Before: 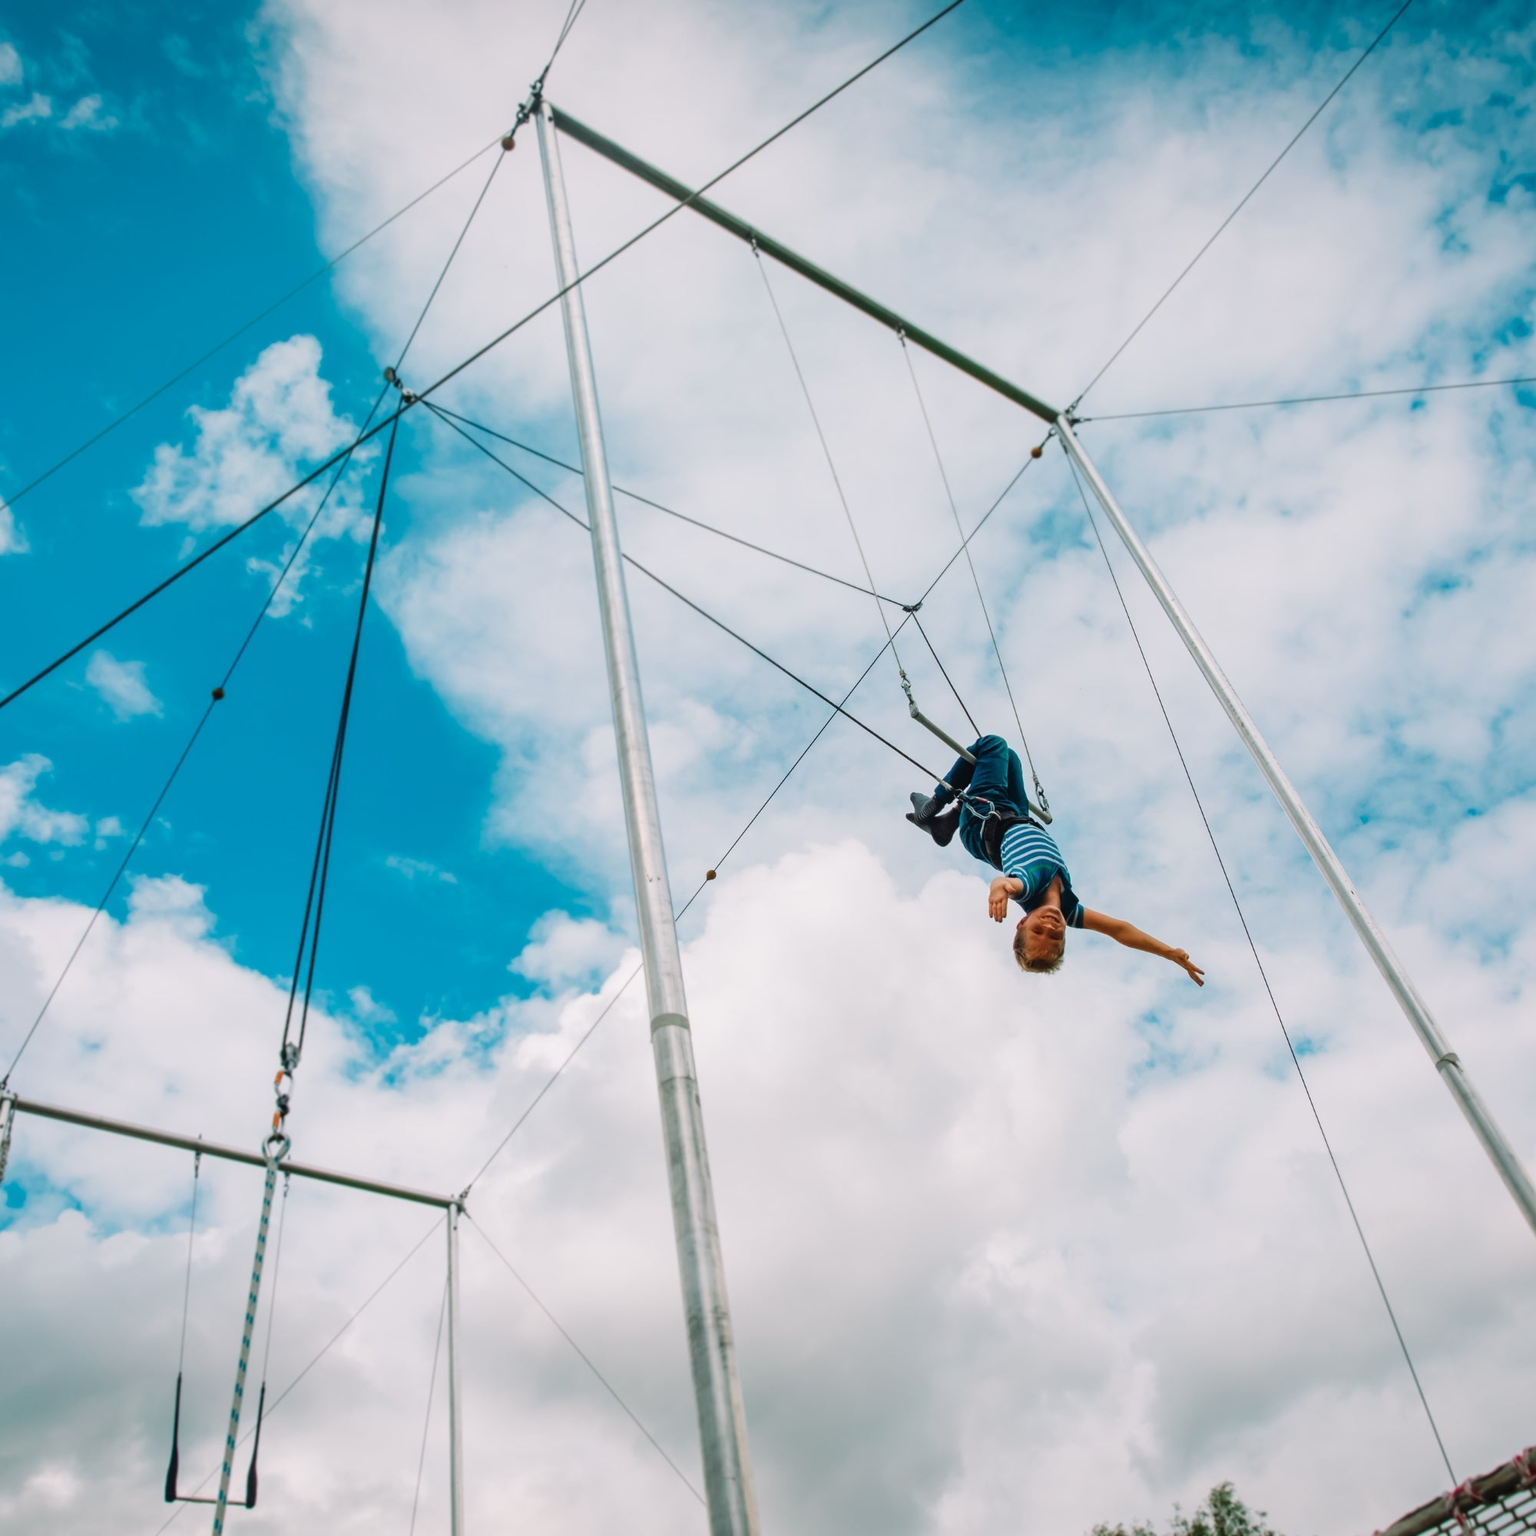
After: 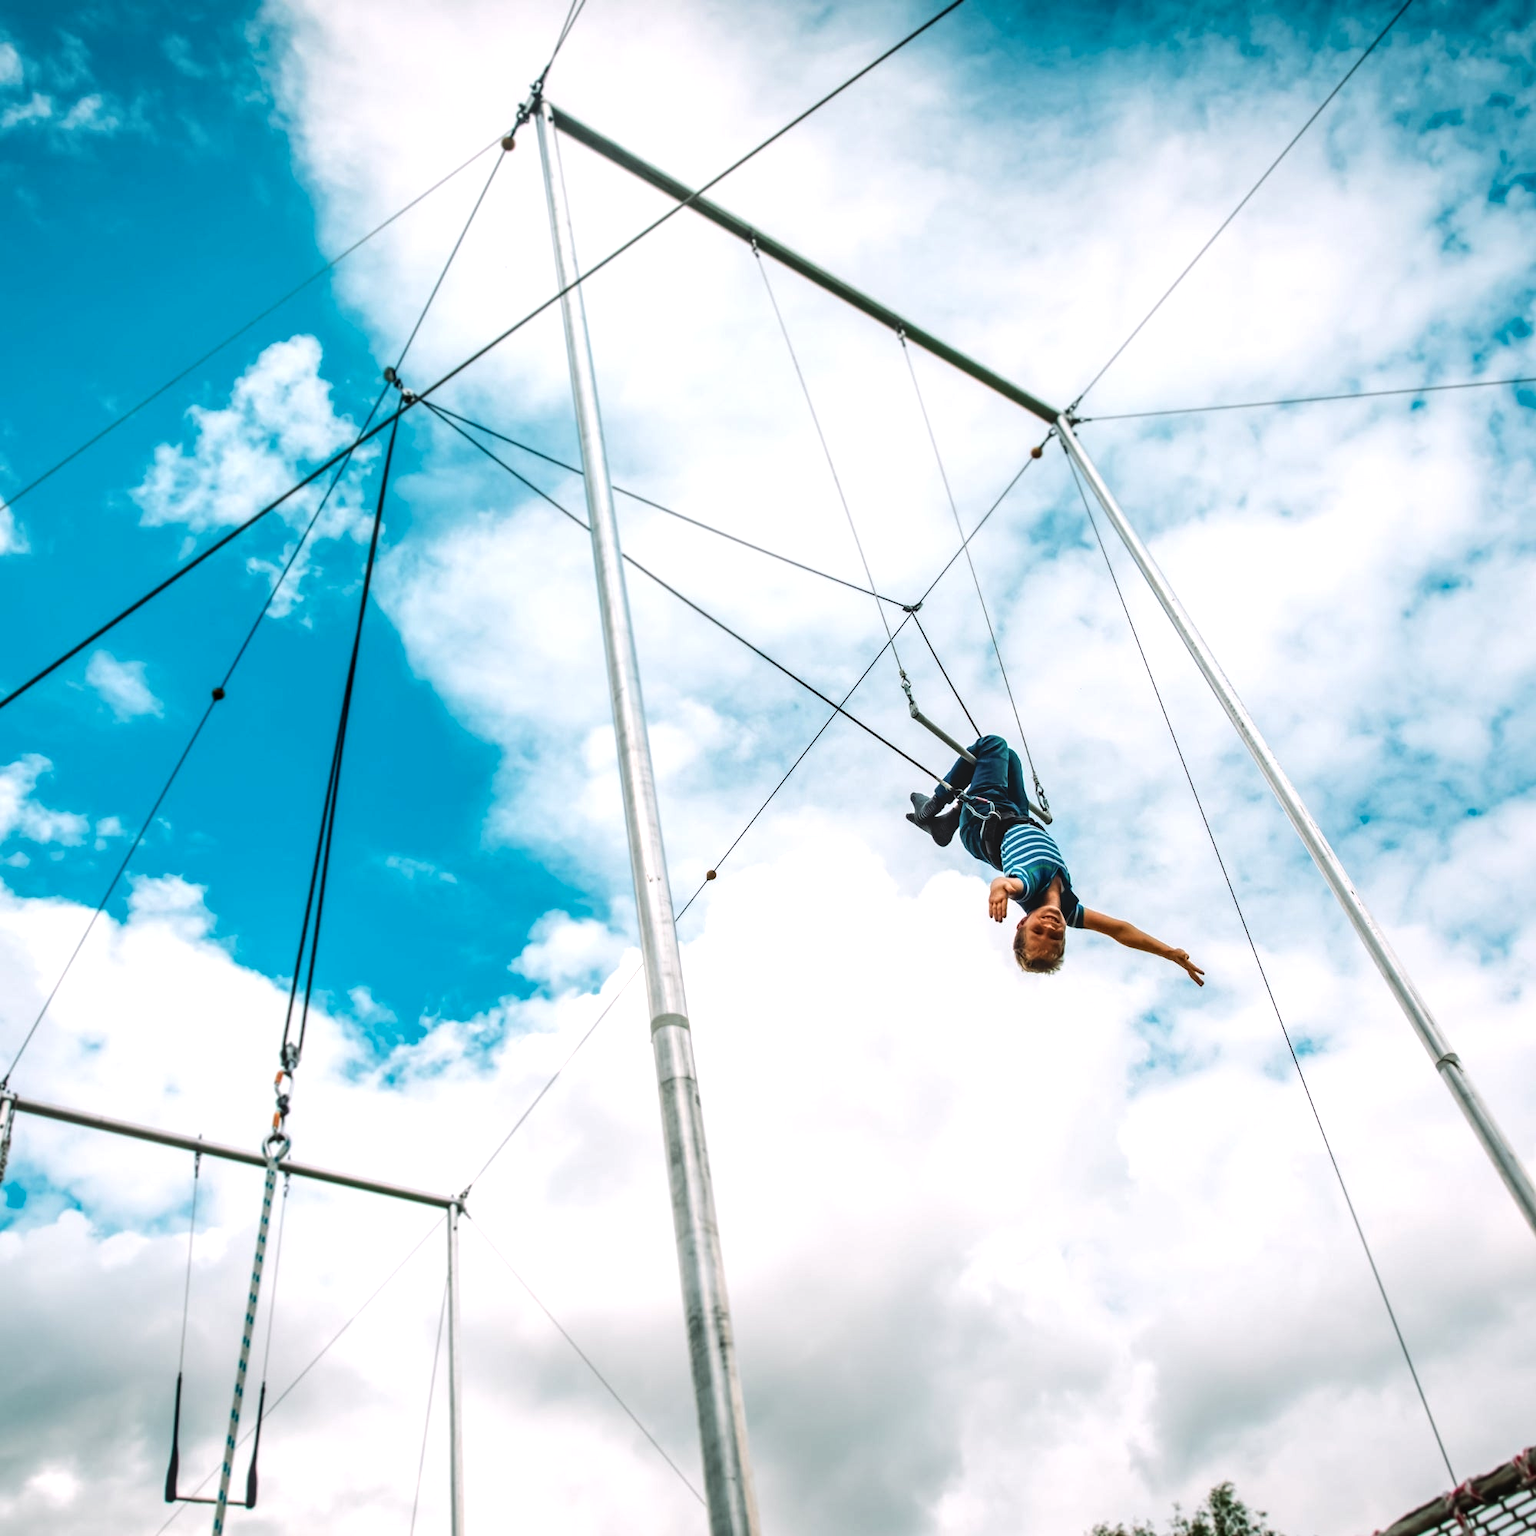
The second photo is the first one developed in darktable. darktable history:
tone equalizer: -8 EV -0.75 EV, -7 EV -0.7 EV, -6 EV -0.6 EV, -5 EV -0.4 EV, -3 EV 0.4 EV, -2 EV 0.6 EV, -1 EV 0.7 EV, +0 EV 0.75 EV, edges refinement/feathering 500, mask exposure compensation -1.57 EV, preserve details no
color balance: on, module defaults
local contrast: on, module defaults
exposure: exposure -0.116 EV, compensate exposure bias true, compensate highlight preservation false
